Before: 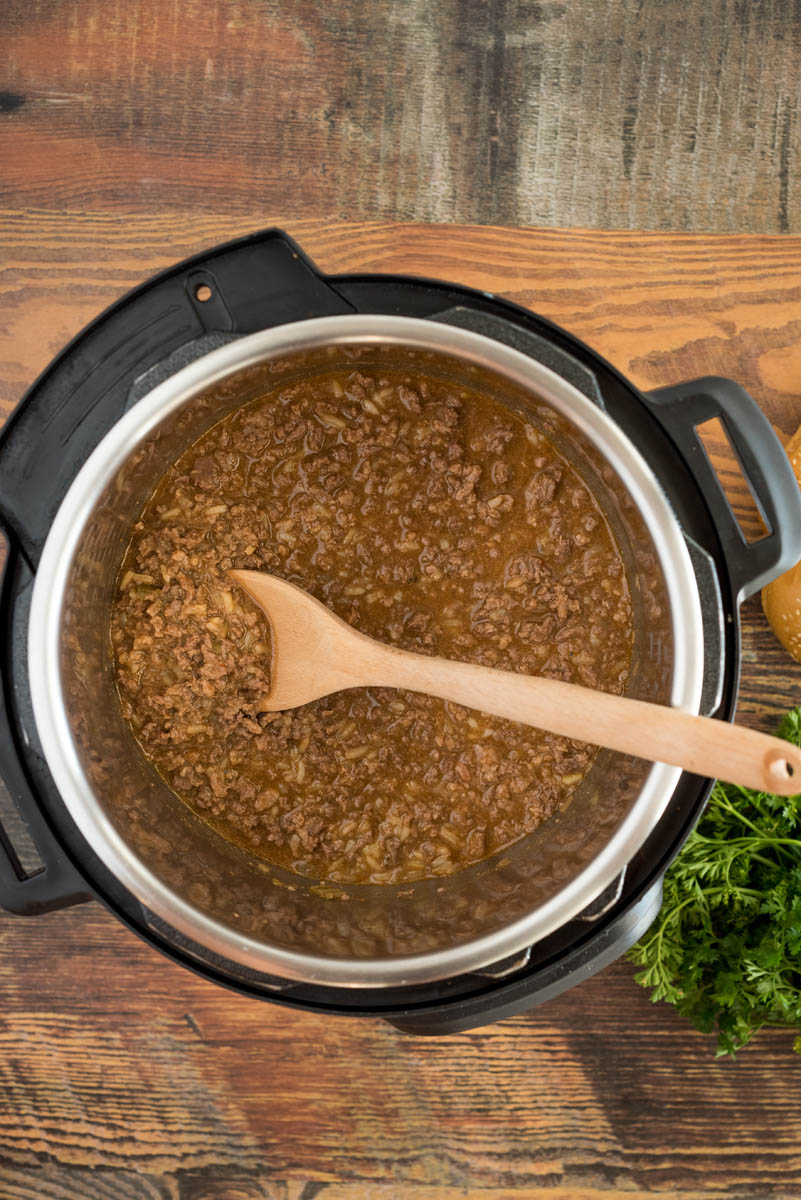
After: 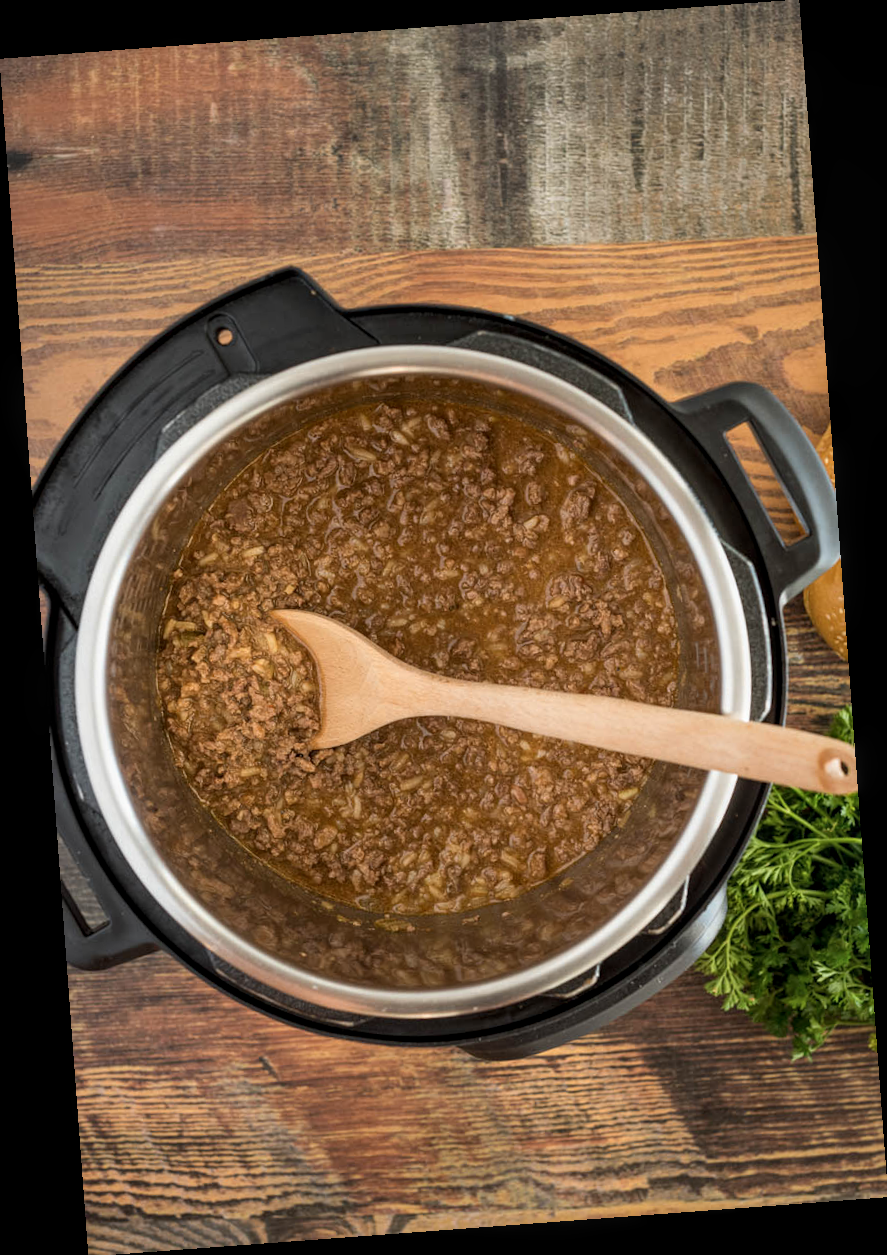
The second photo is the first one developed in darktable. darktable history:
contrast brightness saturation: saturation -0.05
local contrast: on, module defaults
rotate and perspective: rotation -4.25°, automatic cropping off
